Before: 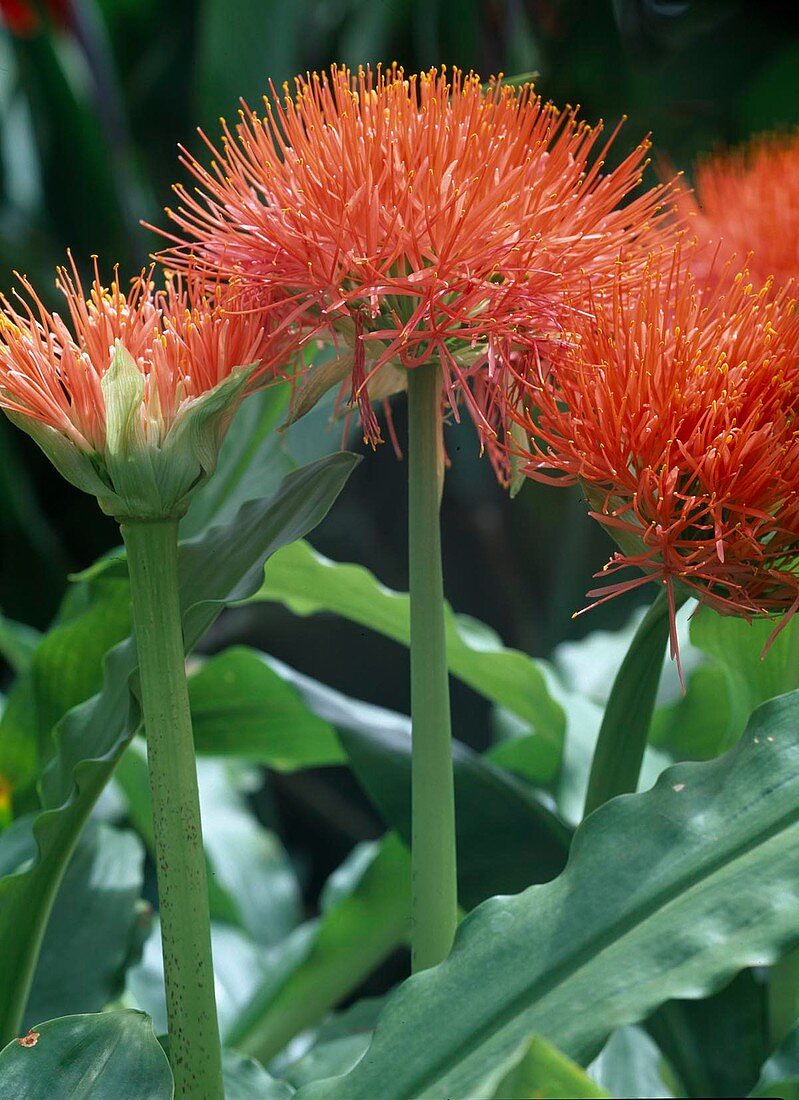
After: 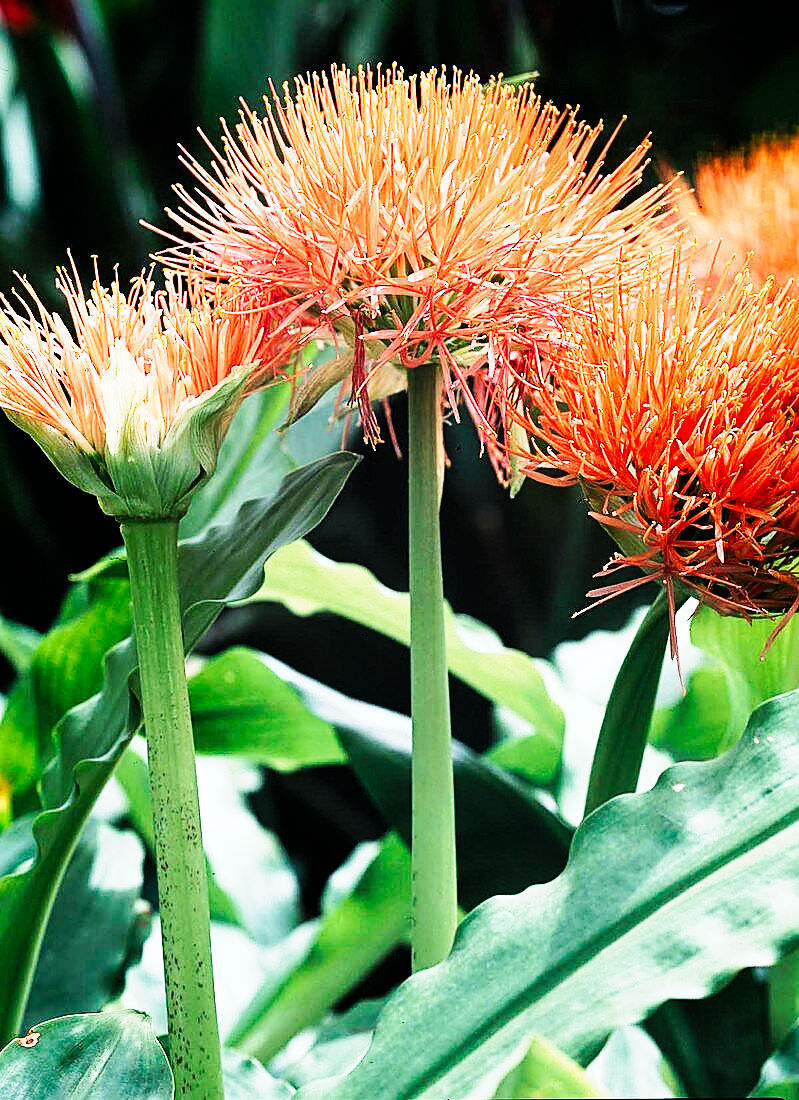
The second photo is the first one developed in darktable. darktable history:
tone curve: curves: ch0 [(0, 0) (0.003, 0.004) (0.011, 0.016) (0.025, 0.035) (0.044, 0.062) (0.069, 0.097) (0.1, 0.143) (0.136, 0.205) (0.177, 0.276) (0.224, 0.36) (0.277, 0.461) (0.335, 0.584) (0.399, 0.686) (0.468, 0.783) (0.543, 0.868) (0.623, 0.927) (0.709, 0.96) (0.801, 0.974) (0.898, 0.986) (1, 1)], preserve colors none
filmic rgb: black relative exposure -6.38 EV, white relative exposure 2.42 EV, target white luminance 99.953%, hardness 5.31, latitude 0.924%, contrast 1.439, highlights saturation mix 2.73%
sharpen: on, module defaults
